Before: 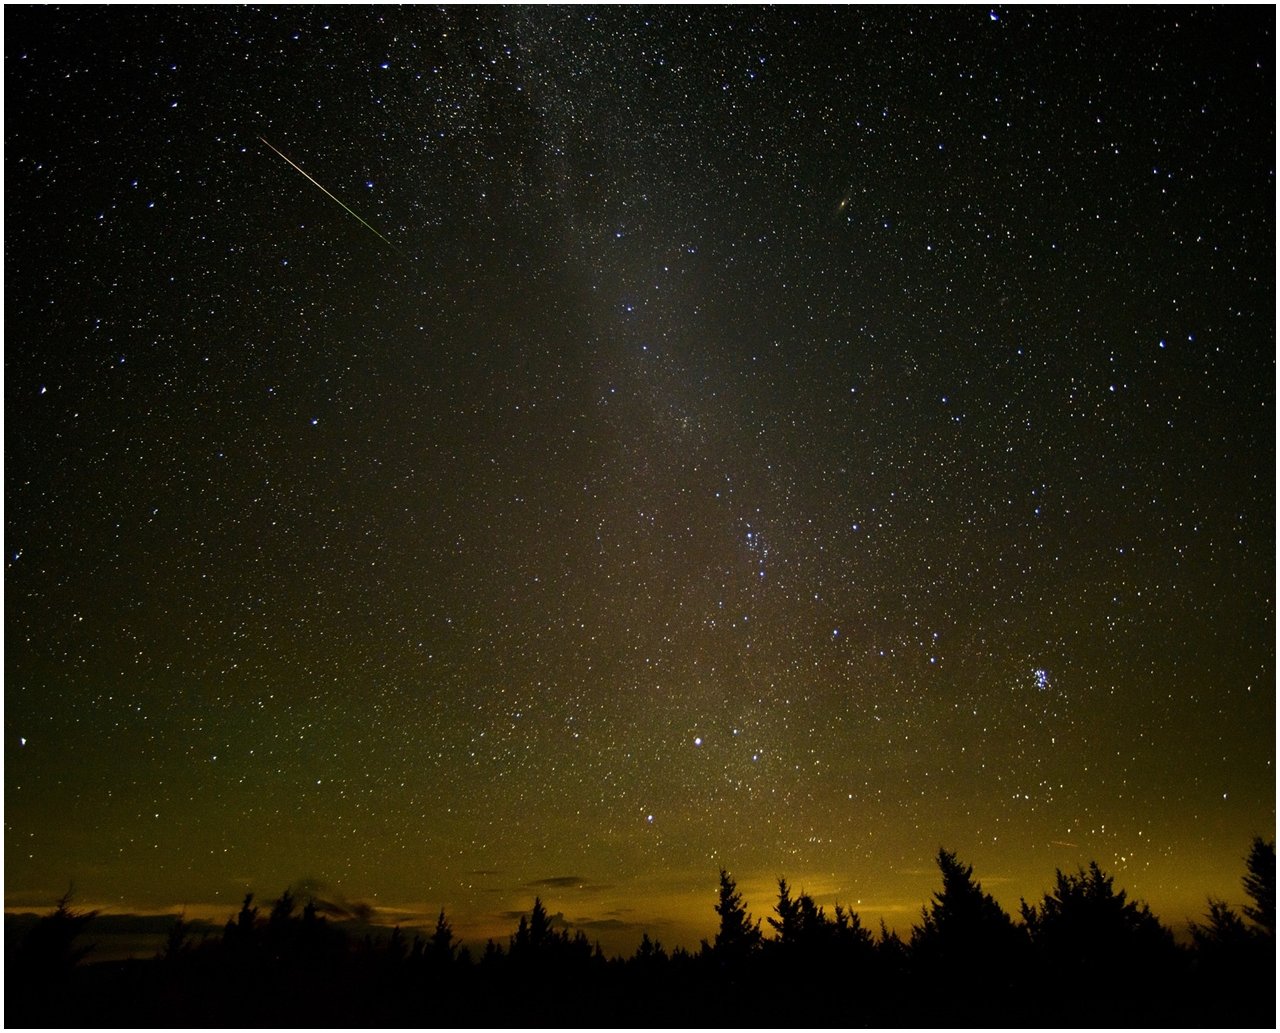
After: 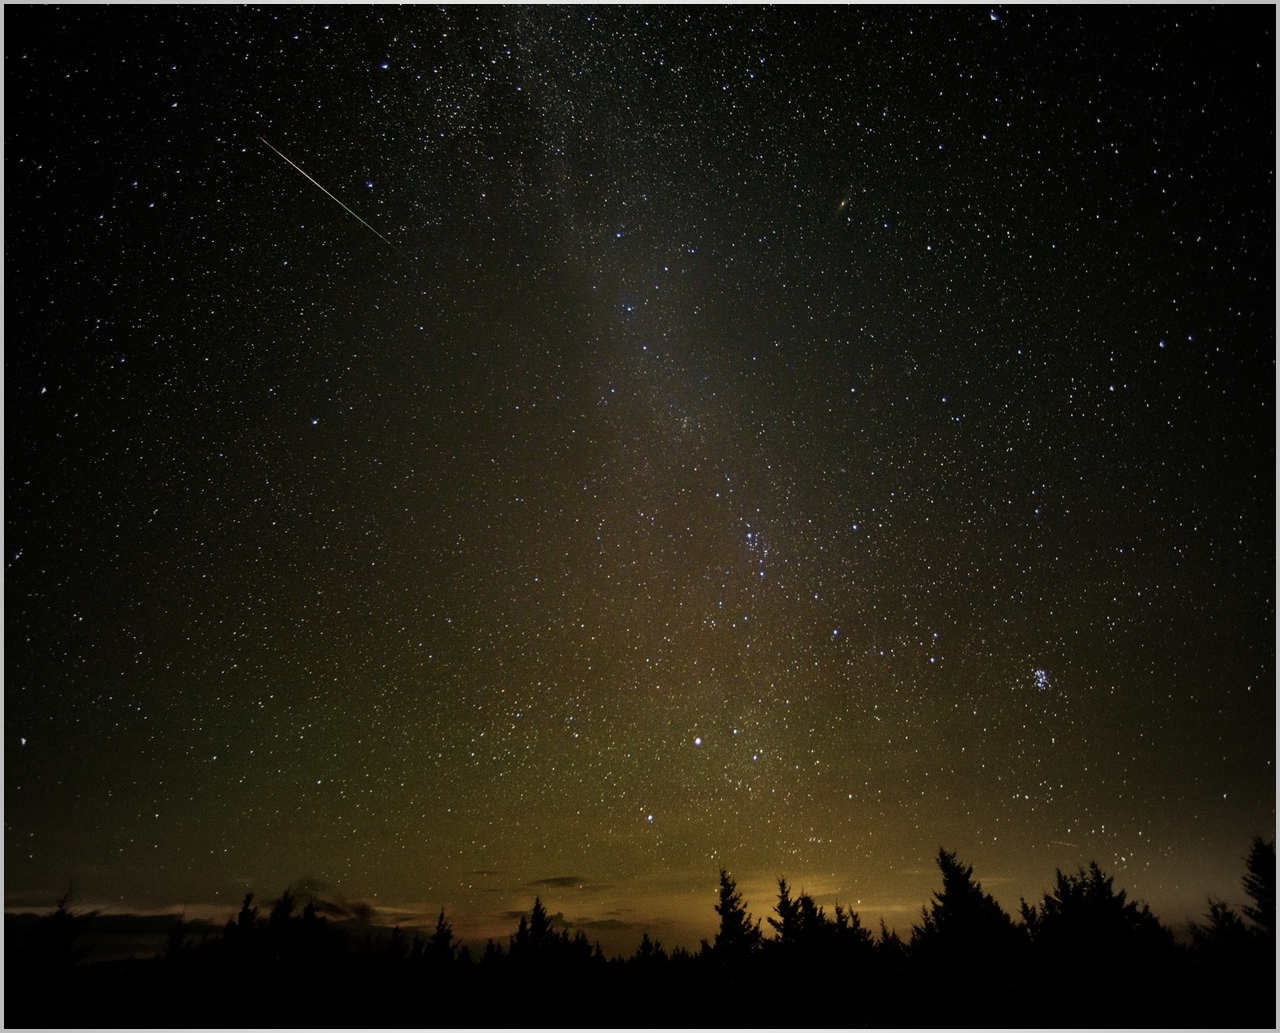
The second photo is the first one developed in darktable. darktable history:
vignetting: fall-off start 19.01%, fall-off radius 136.77%, width/height ratio 0.624, shape 0.601
tone equalizer: edges refinement/feathering 500, mask exposure compensation -1.57 EV, preserve details no
